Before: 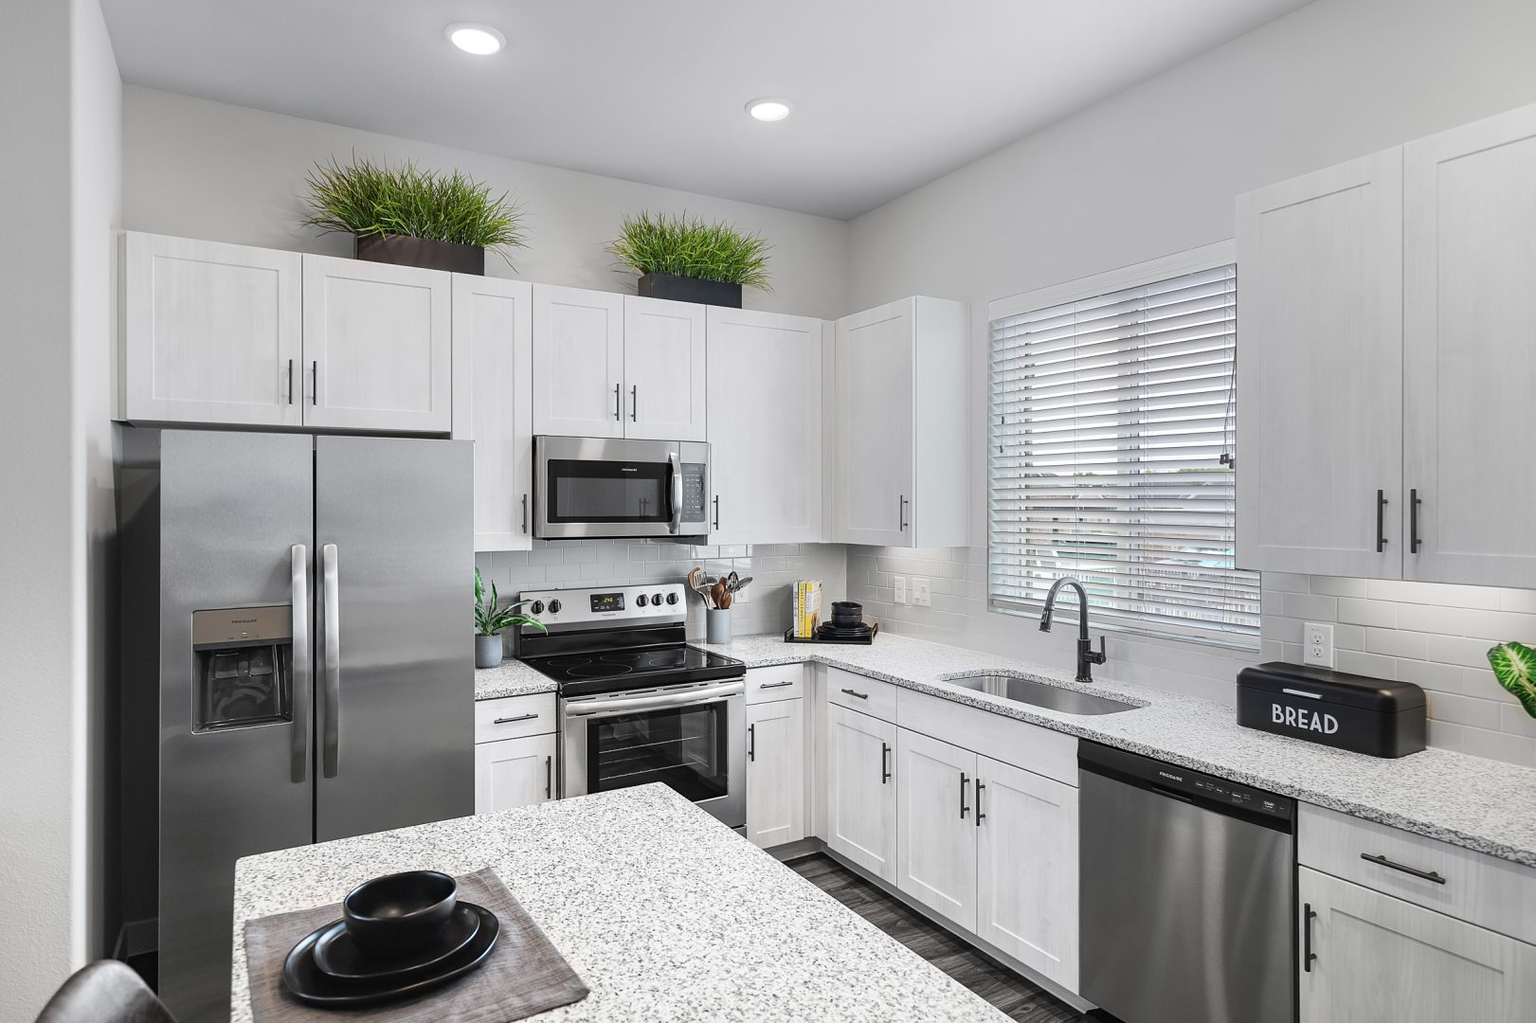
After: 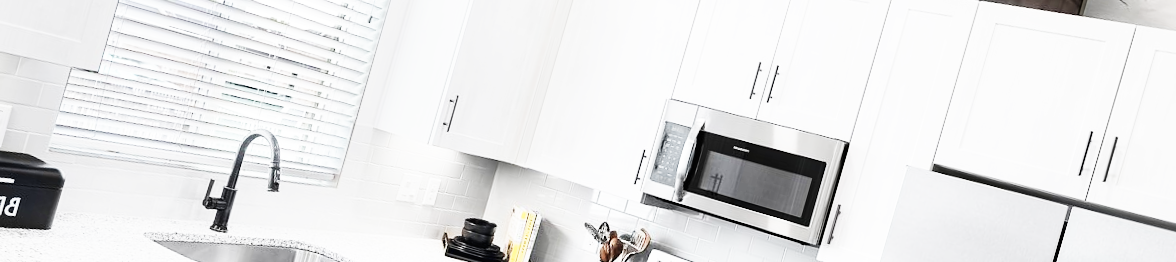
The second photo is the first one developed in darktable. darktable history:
crop and rotate: angle 16.12°, top 30.835%, bottom 35.653%
contrast brightness saturation: contrast 0.1, saturation -0.3
exposure: compensate highlight preservation false
base curve: curves: ch0 [(0, 0) (0.007, 0.004) (0.027, 0.03) (0.046, 0.07) (0.207, 0.54) (0.442, 0.872) (0.673, 0.972) (1, 1)], preserve colors none
